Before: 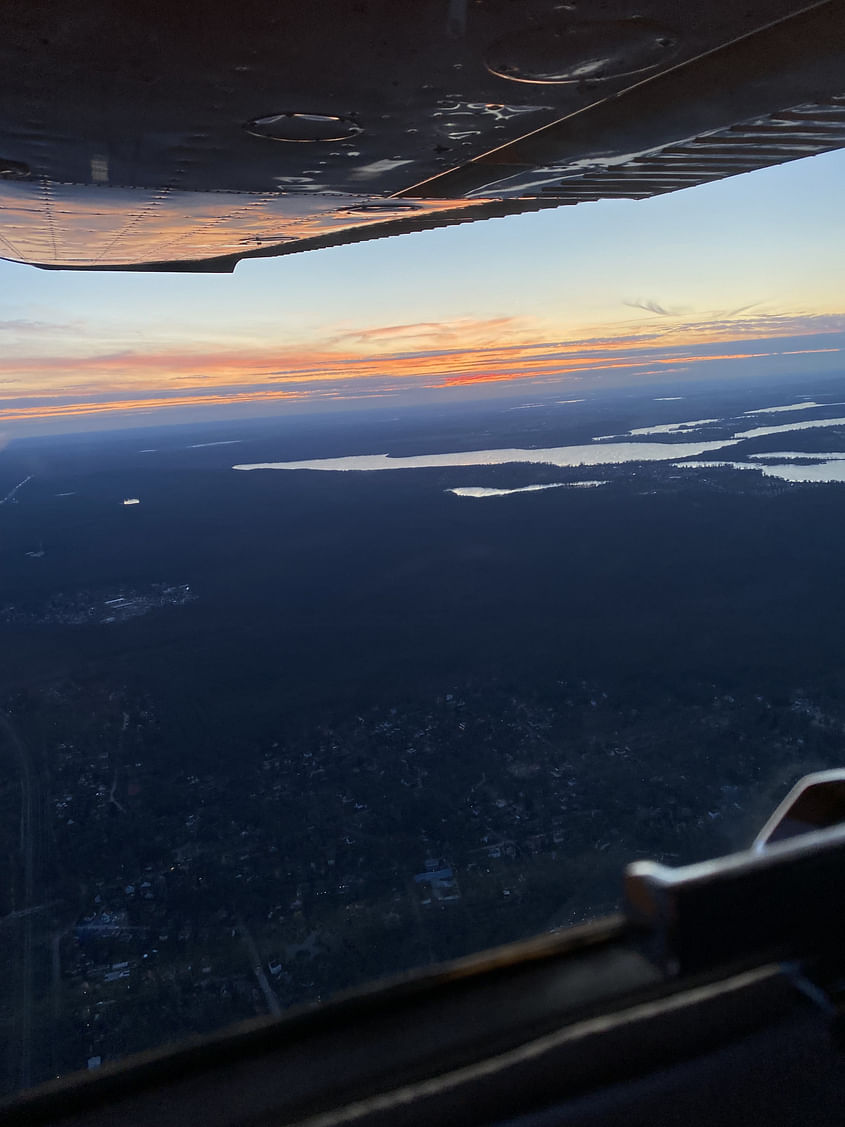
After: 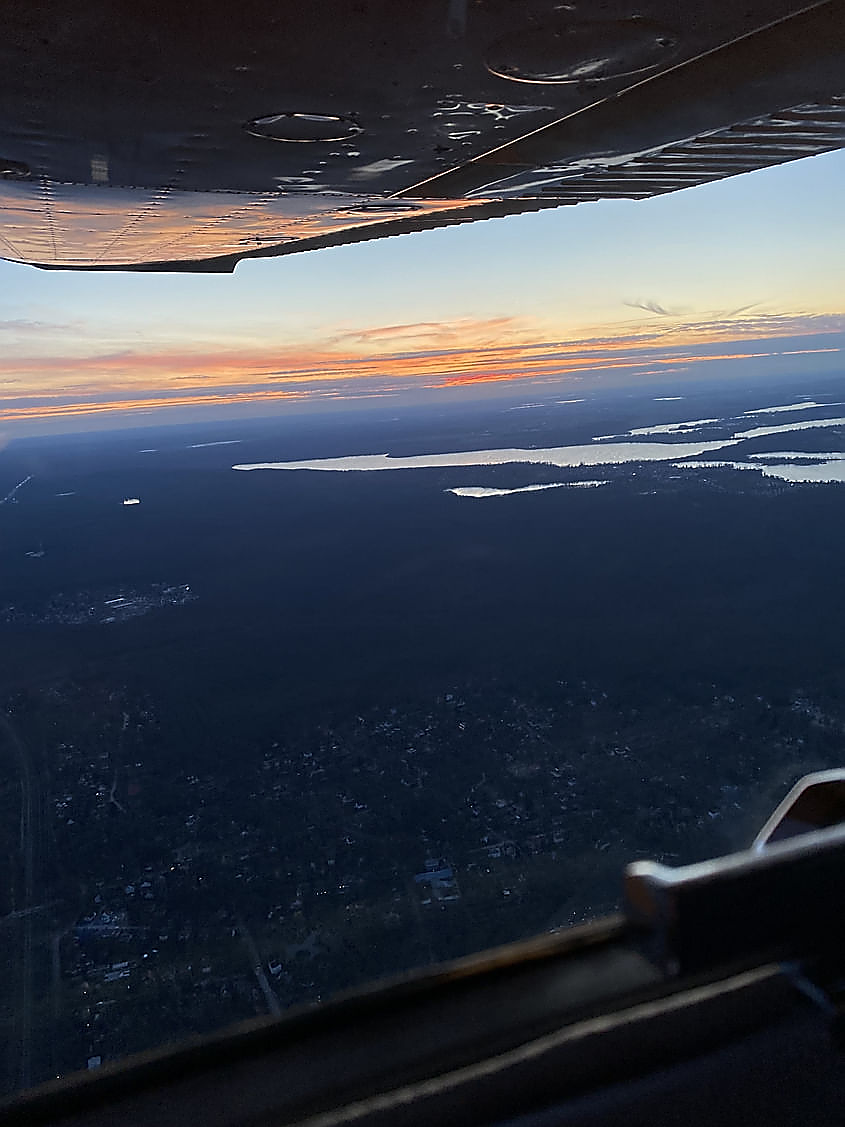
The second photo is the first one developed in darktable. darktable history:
sharpen: radius 1.4, amount 1.266, threshold 0.751
